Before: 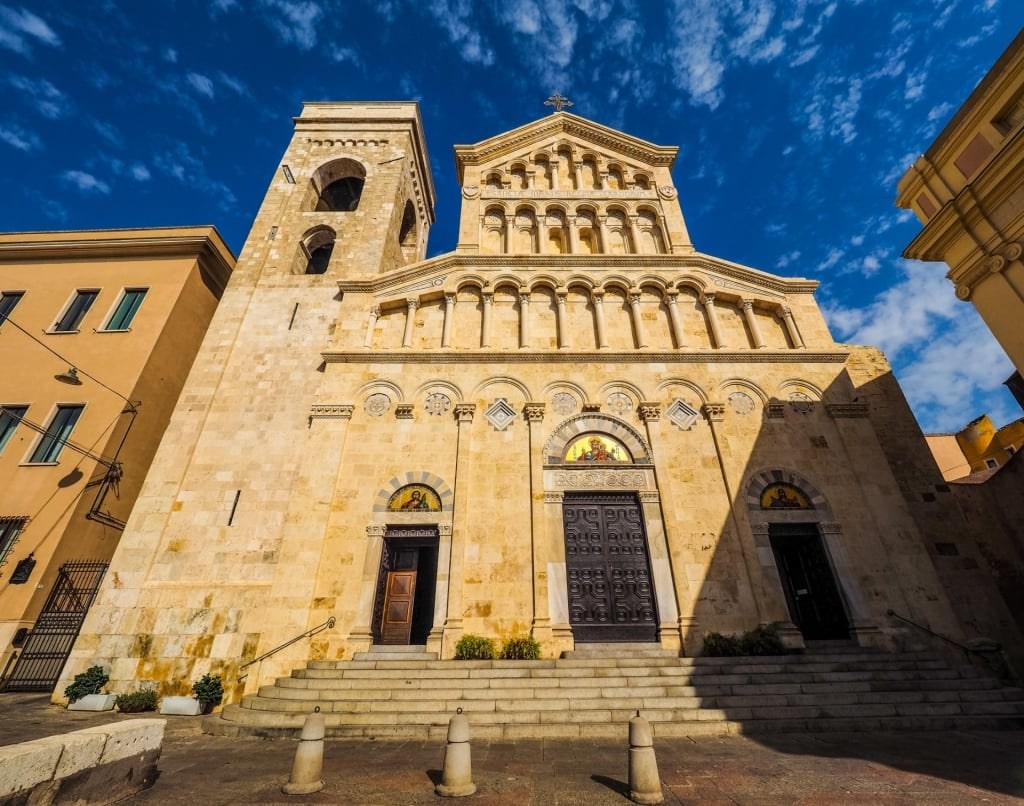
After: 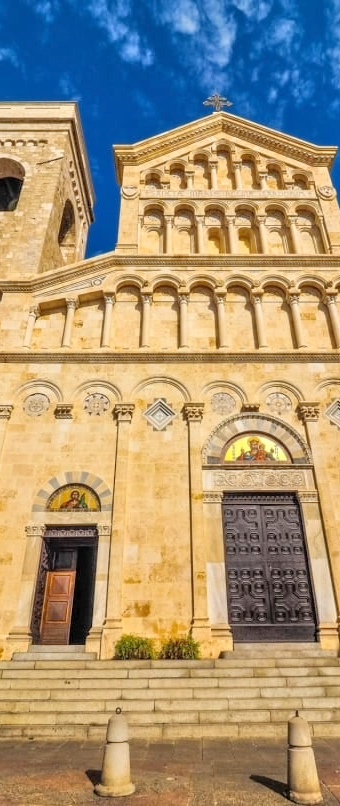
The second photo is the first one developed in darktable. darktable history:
crop: left 33.36%, right 33.36%
tone equalizer: -7 EV 0.15 EV, -6 EV 0.6 EV, -5 EV 1.15 EV, -4 EV 1.33 EV, -3 EV 1.15 EV, -2 EV 0.6 EV, -1 EV 0.15 EV, mask exposure compensation -0.5 EV
